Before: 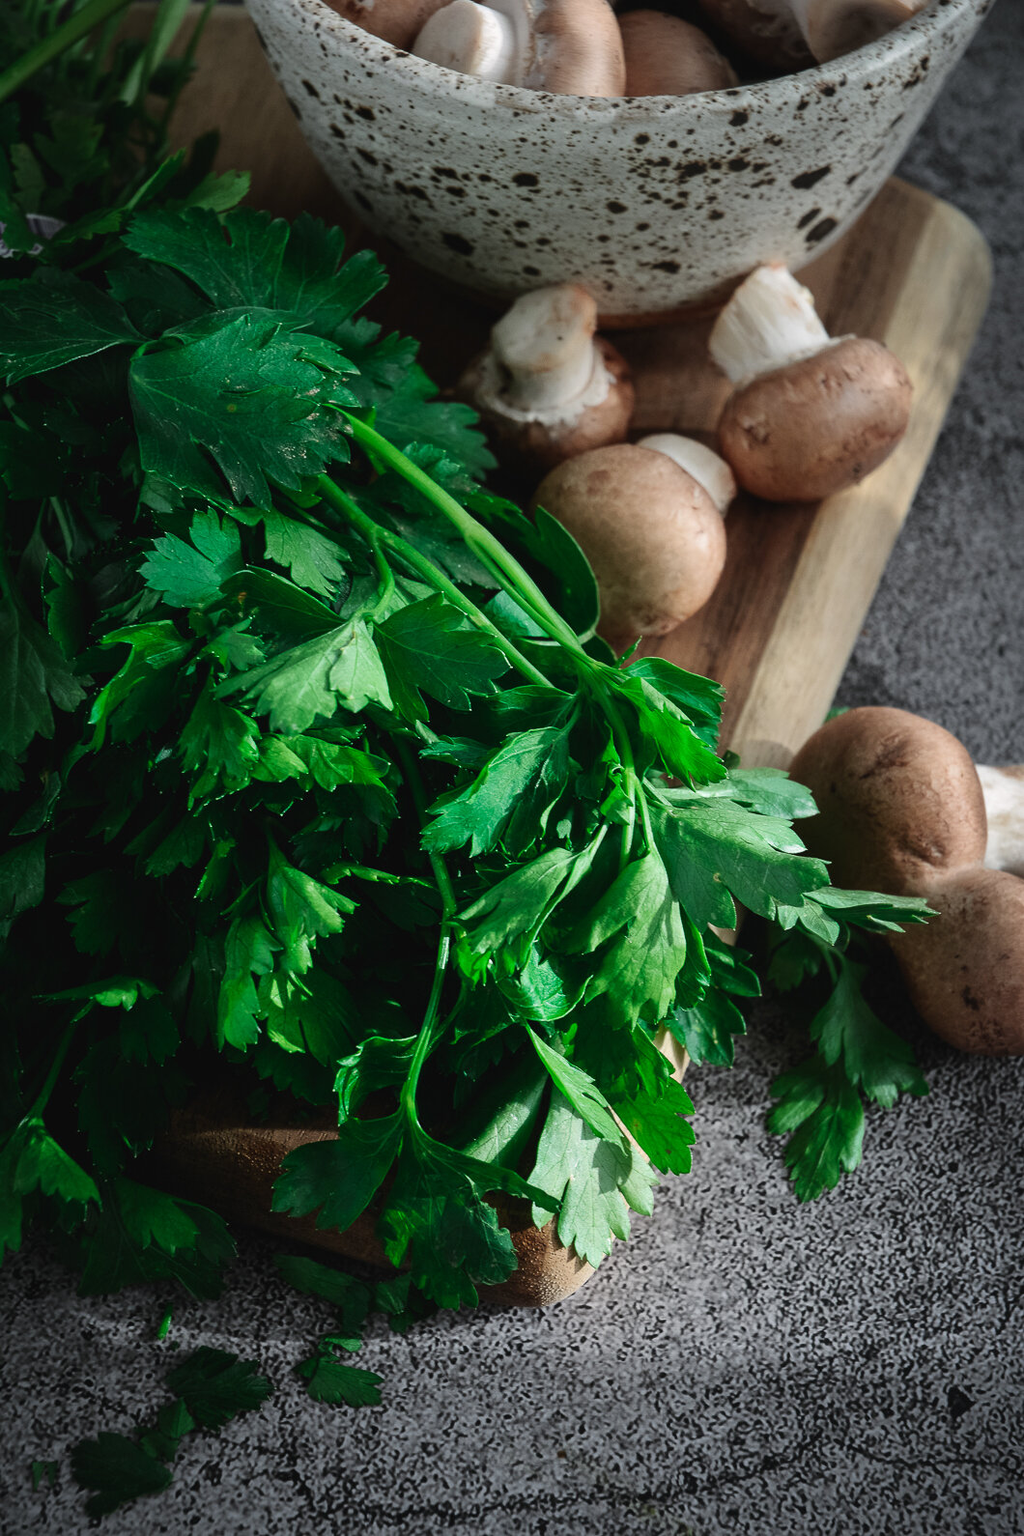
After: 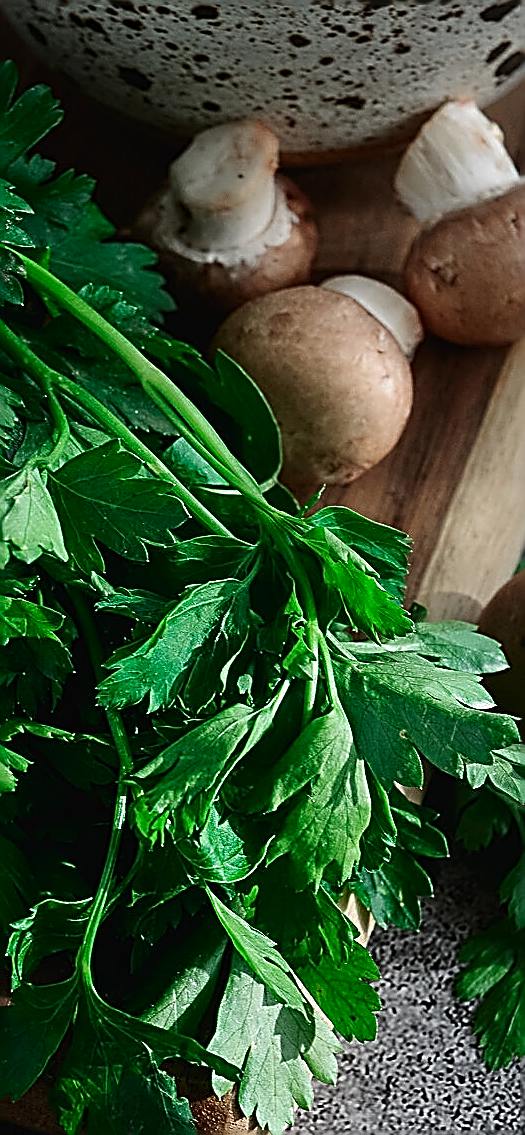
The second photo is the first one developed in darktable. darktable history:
sharpen: amount 2
crop: left 32.075%, top 10.976%, right 18.355%, bottom 17.596%
contrast brightness saturation: brightness -0.09
